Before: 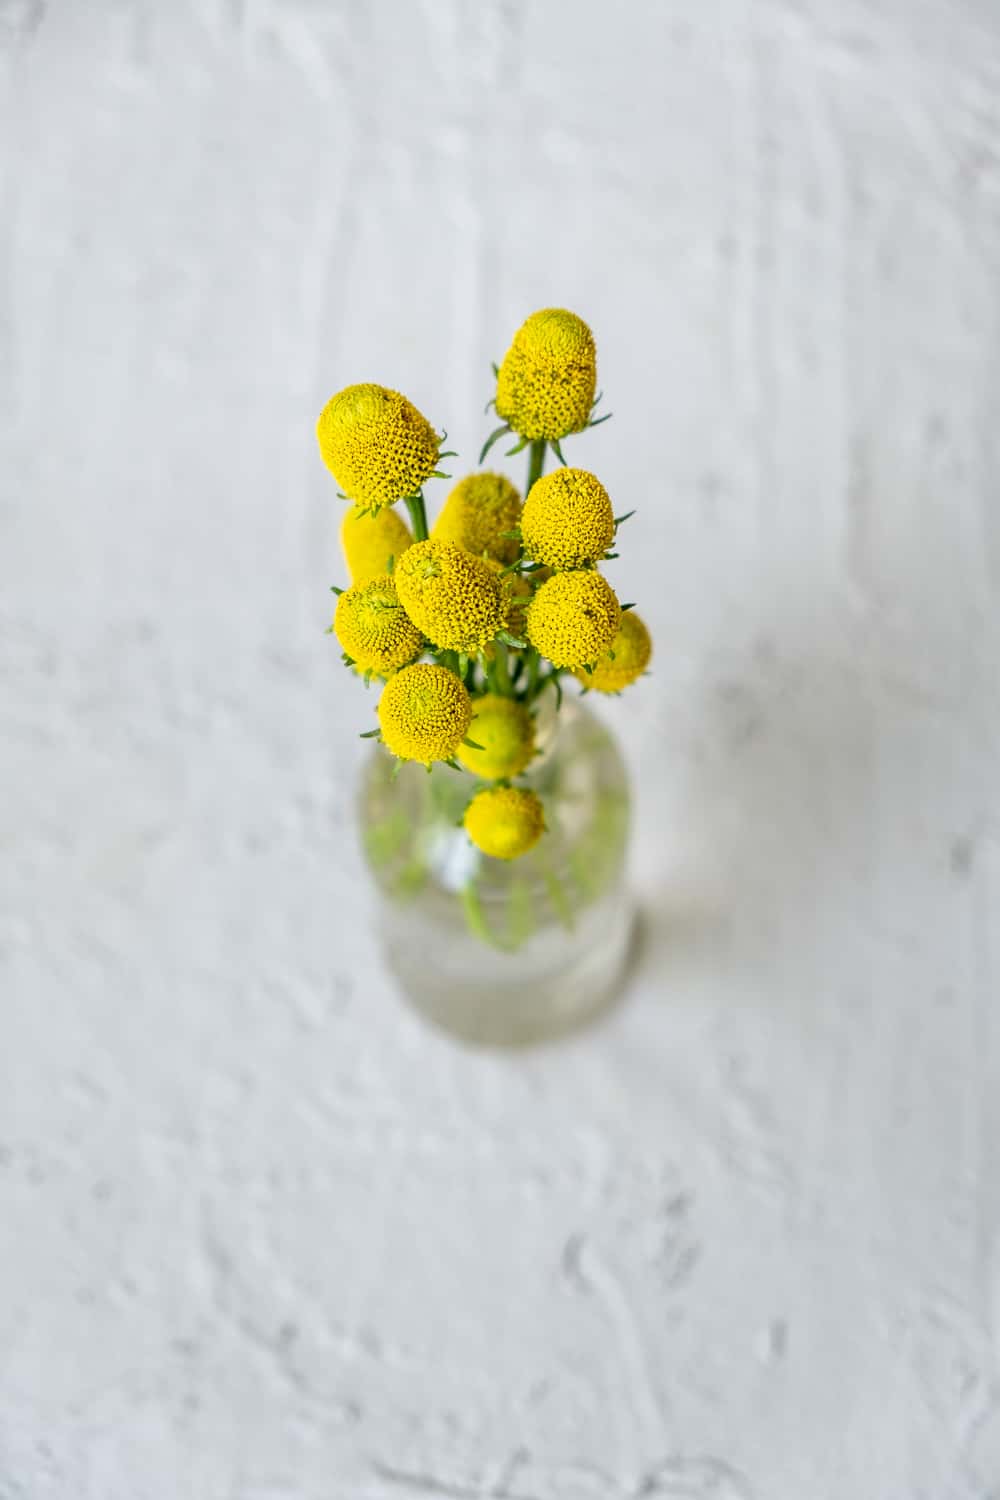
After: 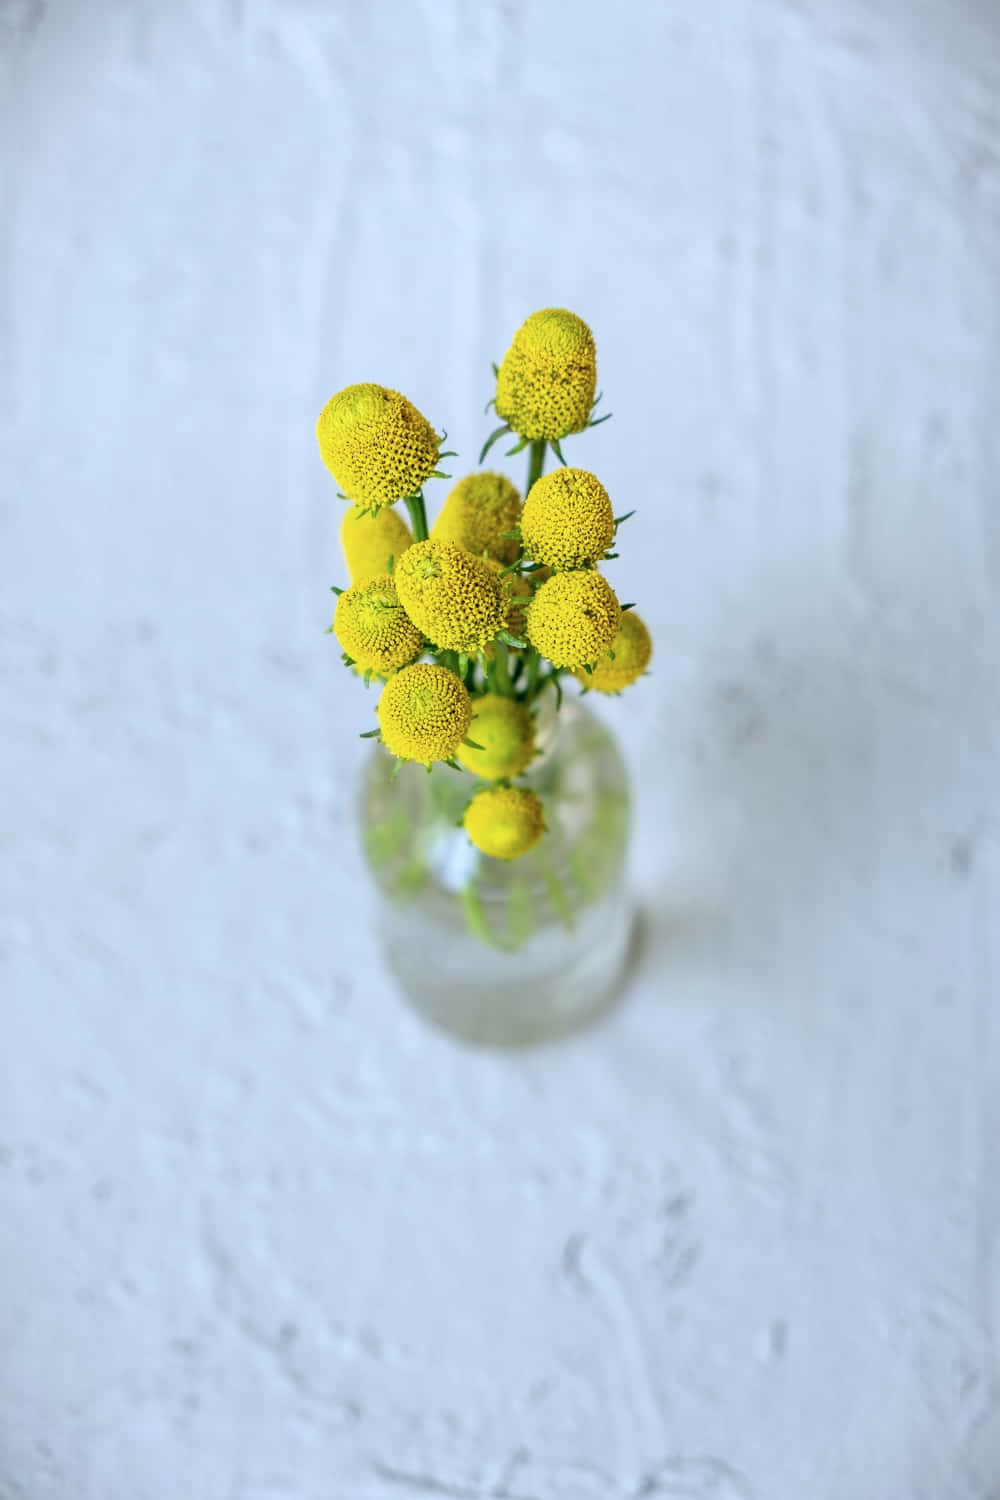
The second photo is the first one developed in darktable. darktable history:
tone curve: preserve colors none
vignetting: fall-off start 100.93%, fall-off radius 64.94%, brightness -0.462, saturation -0.302, automatic ratio true, dithering 8-bit output
color calibration: x 0.371, y 0.377, temperature 4300.57 K
